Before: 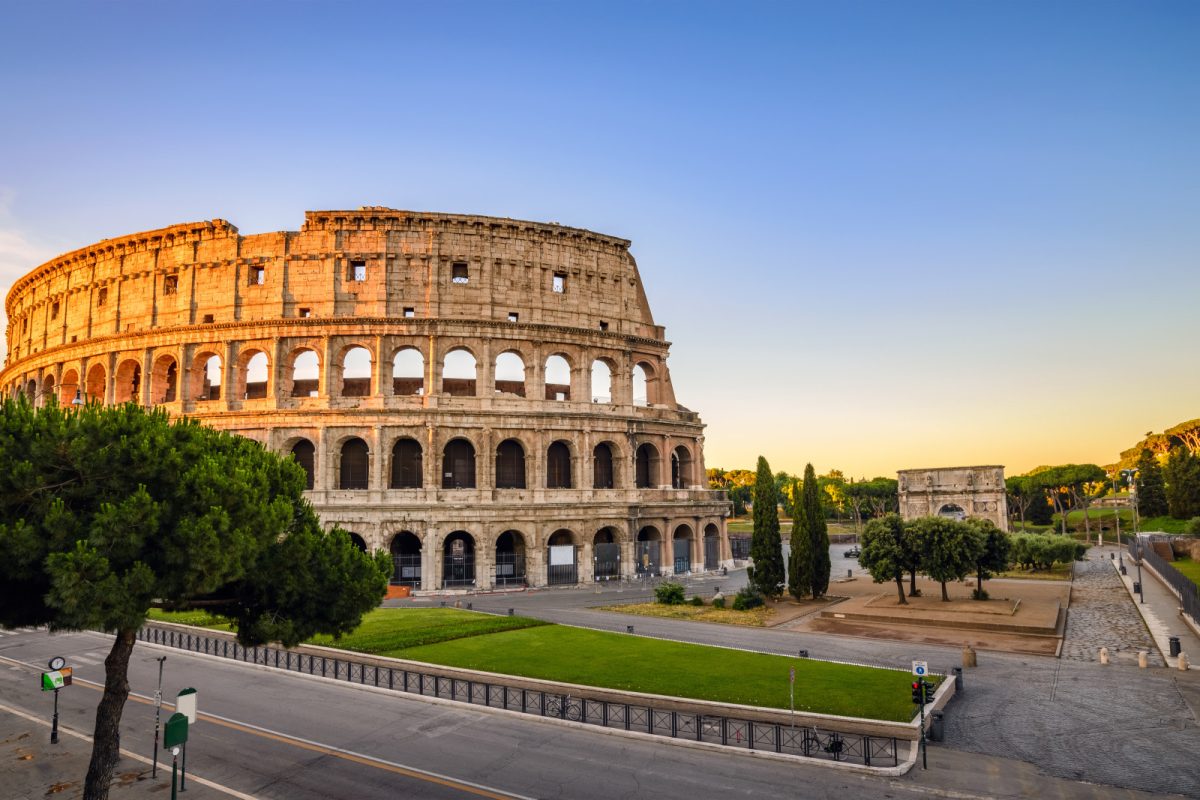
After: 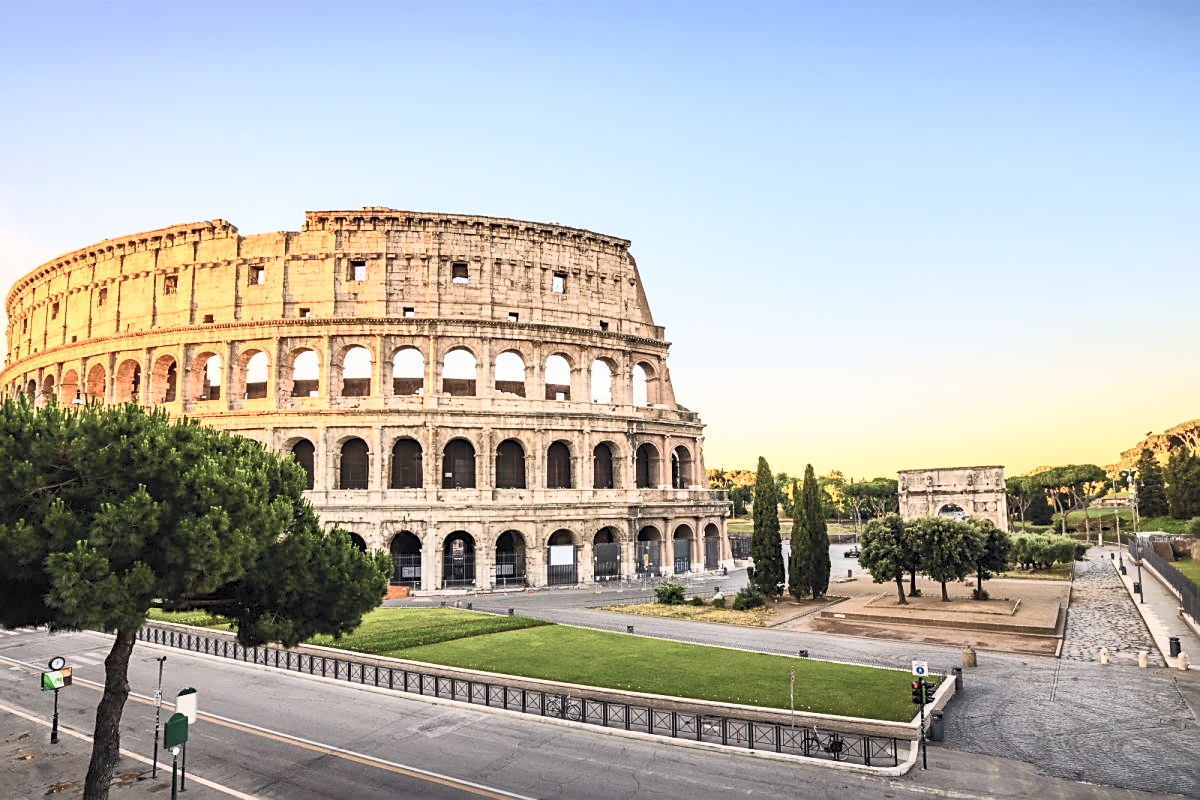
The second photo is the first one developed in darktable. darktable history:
sharpen: on, module defaults
contrast brightness saturation: contrast 0.422, brightness 0.552, saturation -0.193
